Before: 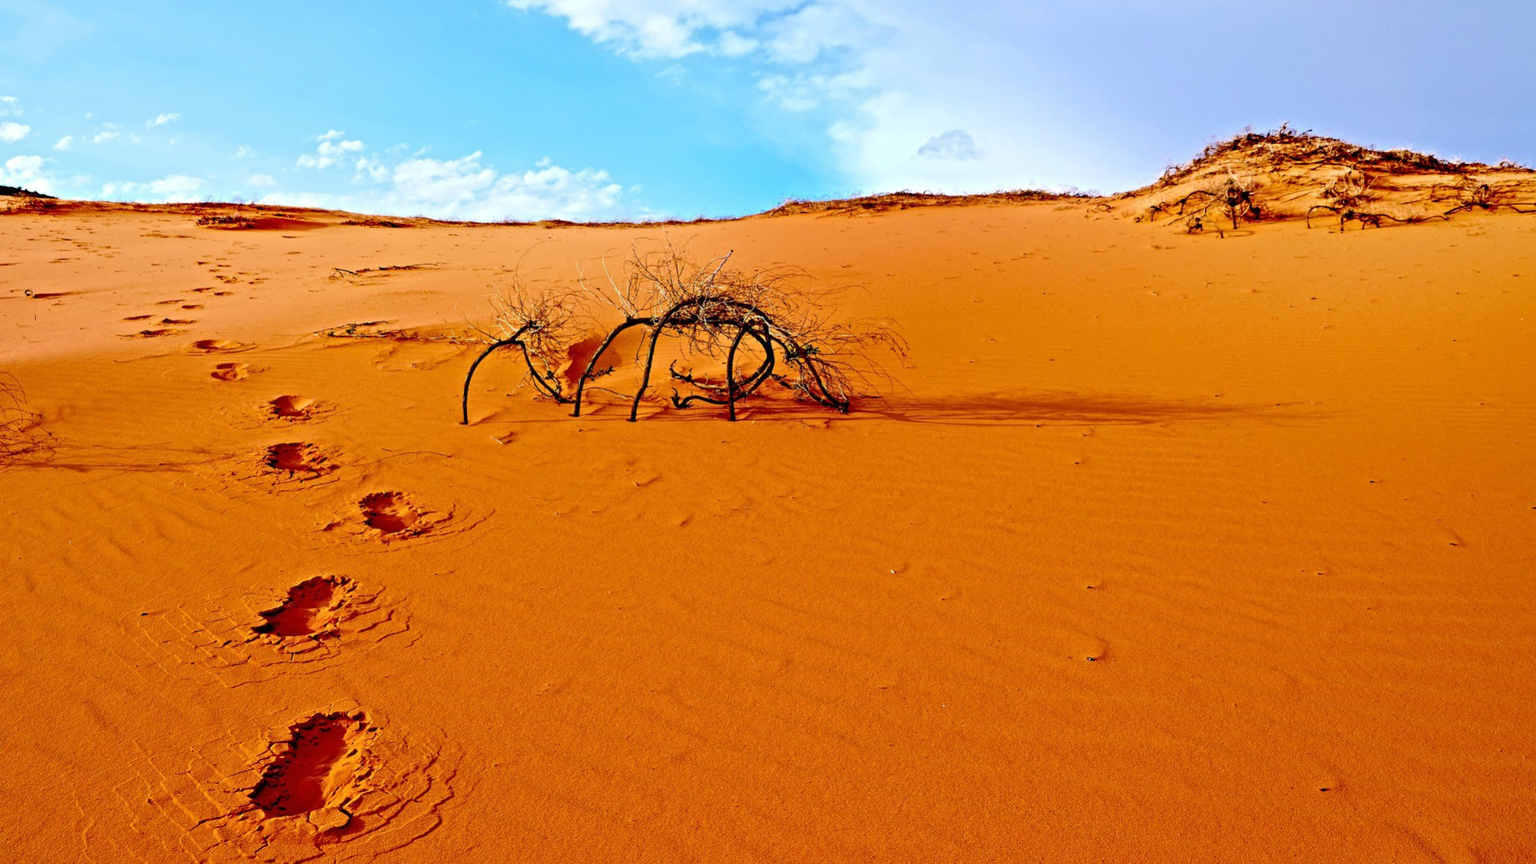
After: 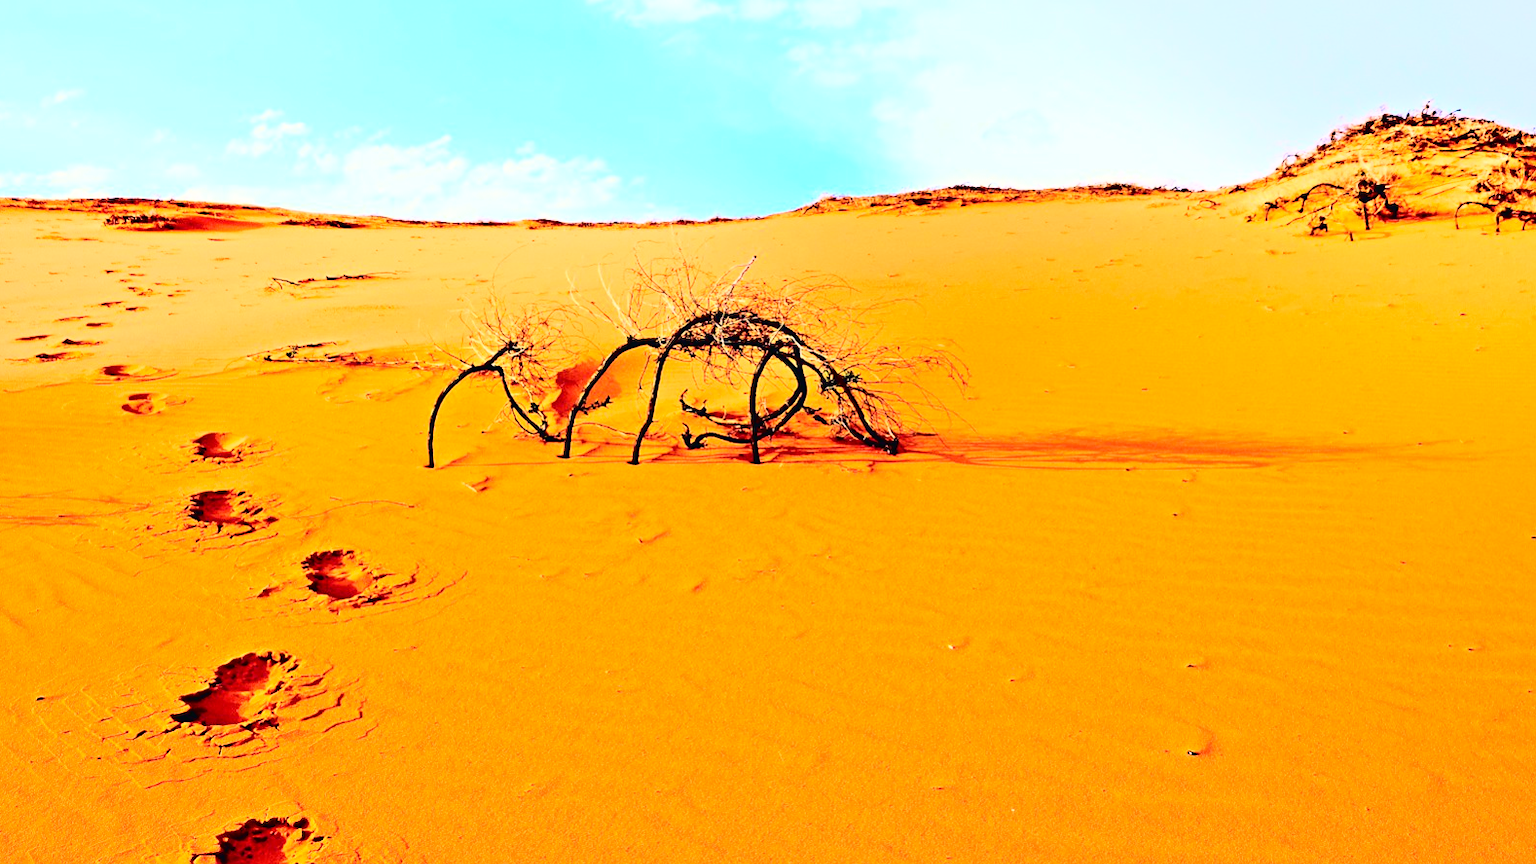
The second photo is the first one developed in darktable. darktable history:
crop and rotate: left 7.25%, top 4.639%, right 10.533%, bottom 13.078%
color correction: highlights a* 2.9, highlights b* 5, shadows a* -2.45, shadows b* -4.91, saturation 0.808
tone curve: curves: ch0 [(0, 0.019) (0.11, 0.036) (0.259, 0.214) (0.378, 0.365) (0.499, 0.529) (1, 1)], color space Lab, independent channels, preserve colors none
base curve: curves: ch0 [(0, 0) (0.018, 0.026) (0.143, 0.37) (0.33, 0.731) (0.458, 0.853) (0.735, 0.965) (0.905, 0.986) (1, 1)]
contrast brightness saturation: contrast 0.086, saturation 0.274
